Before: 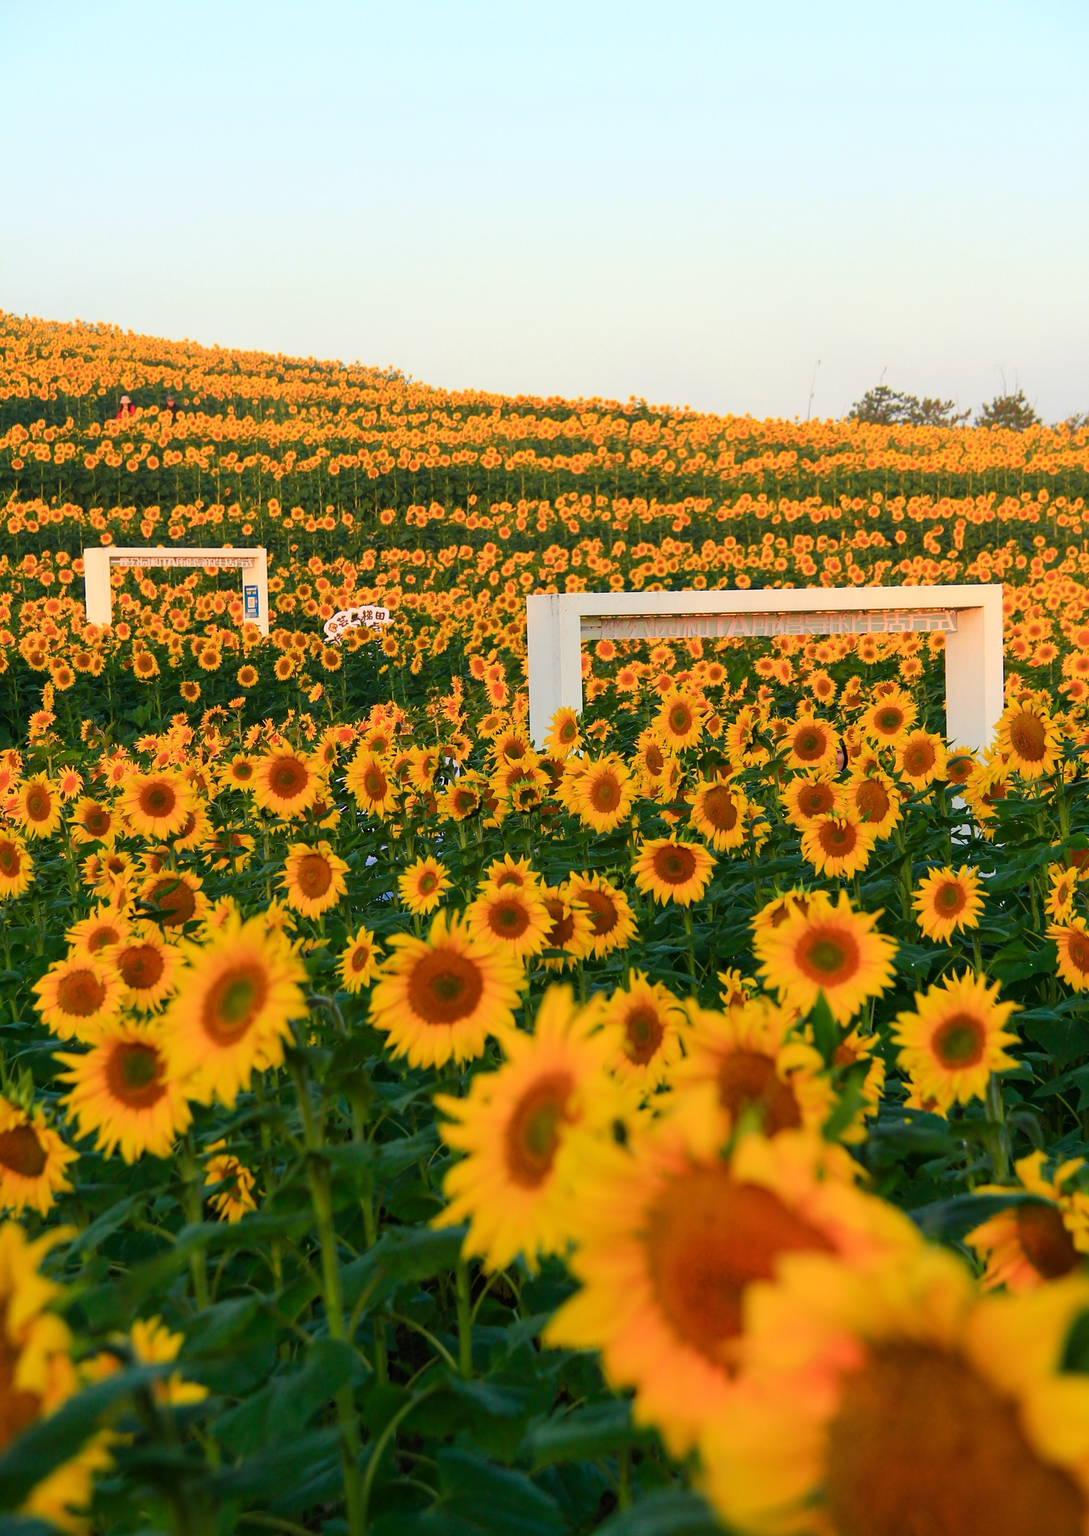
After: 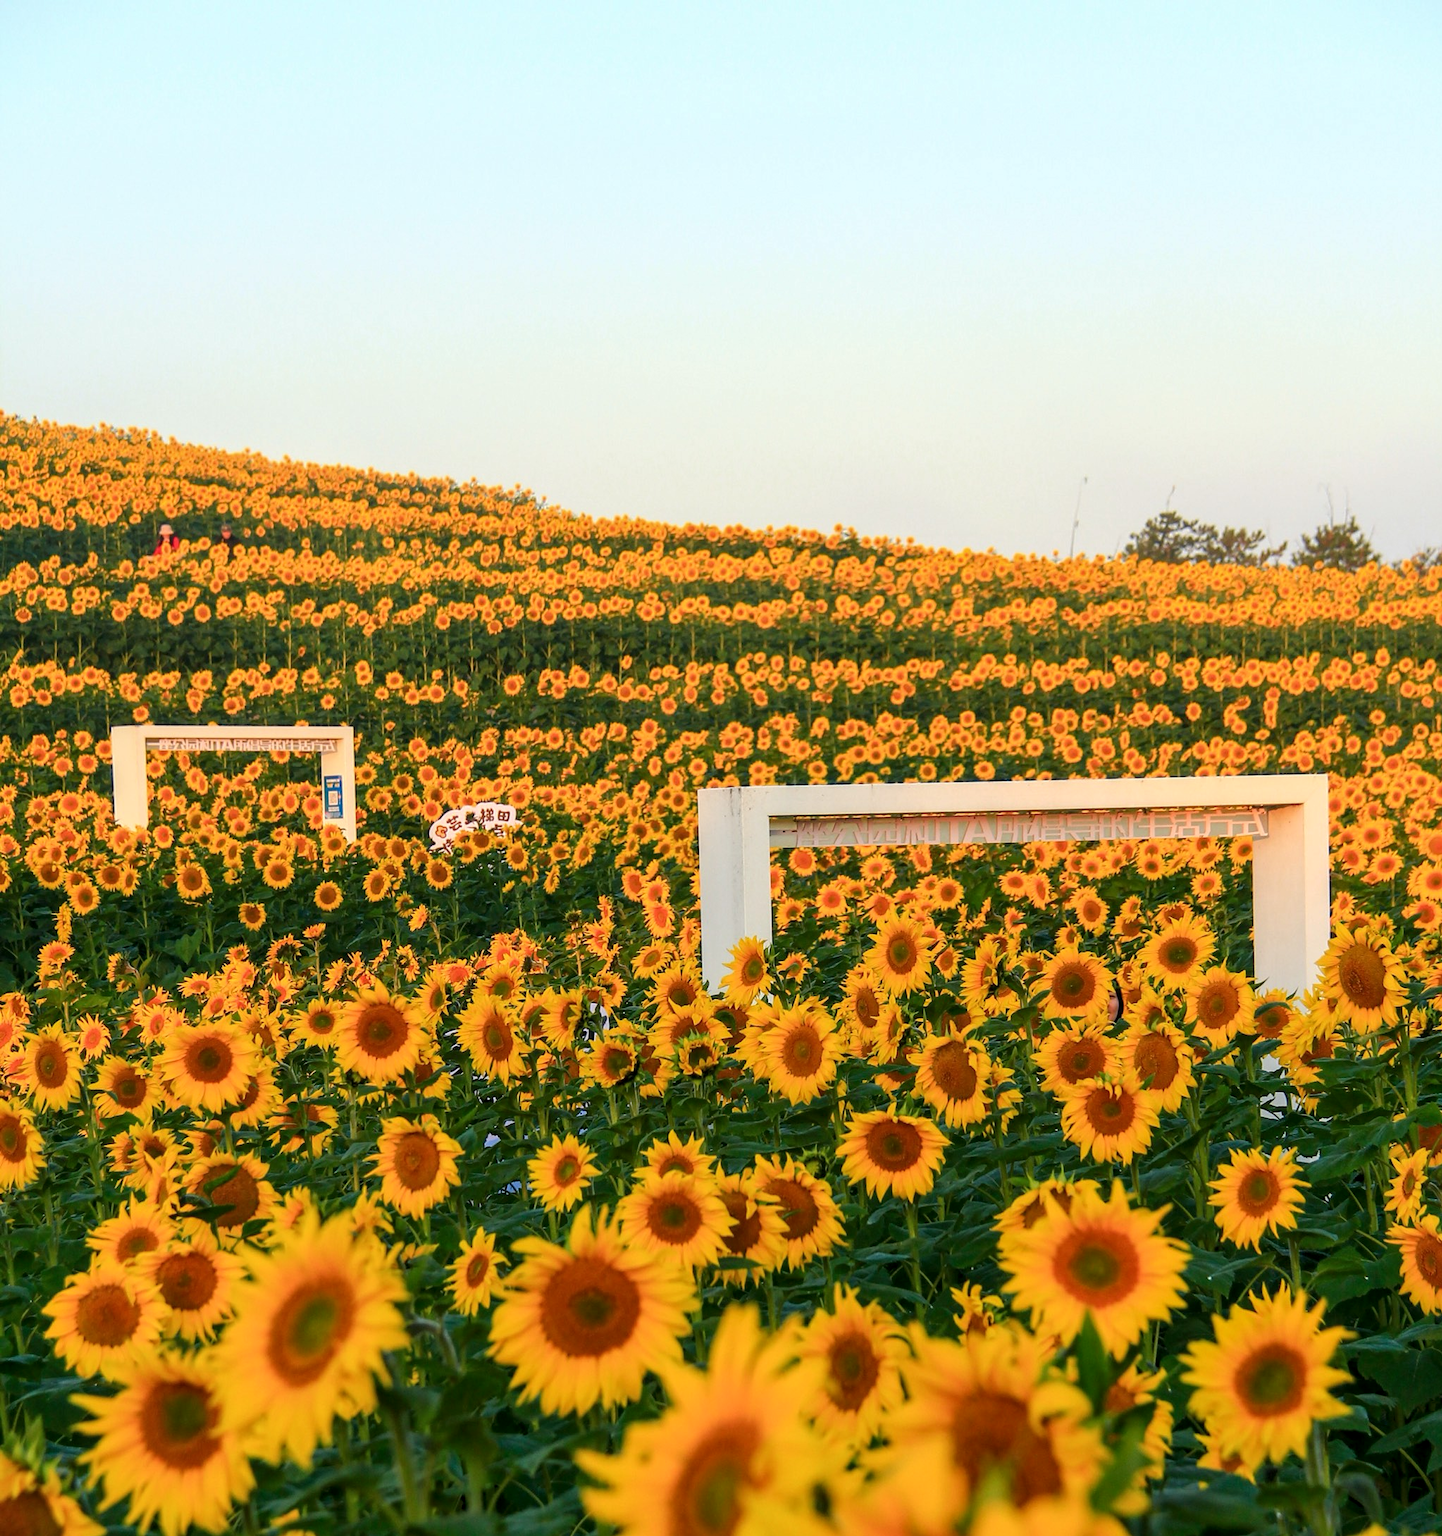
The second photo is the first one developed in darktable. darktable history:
local contrast: on, module defaults
crop: bottom 24.484%
